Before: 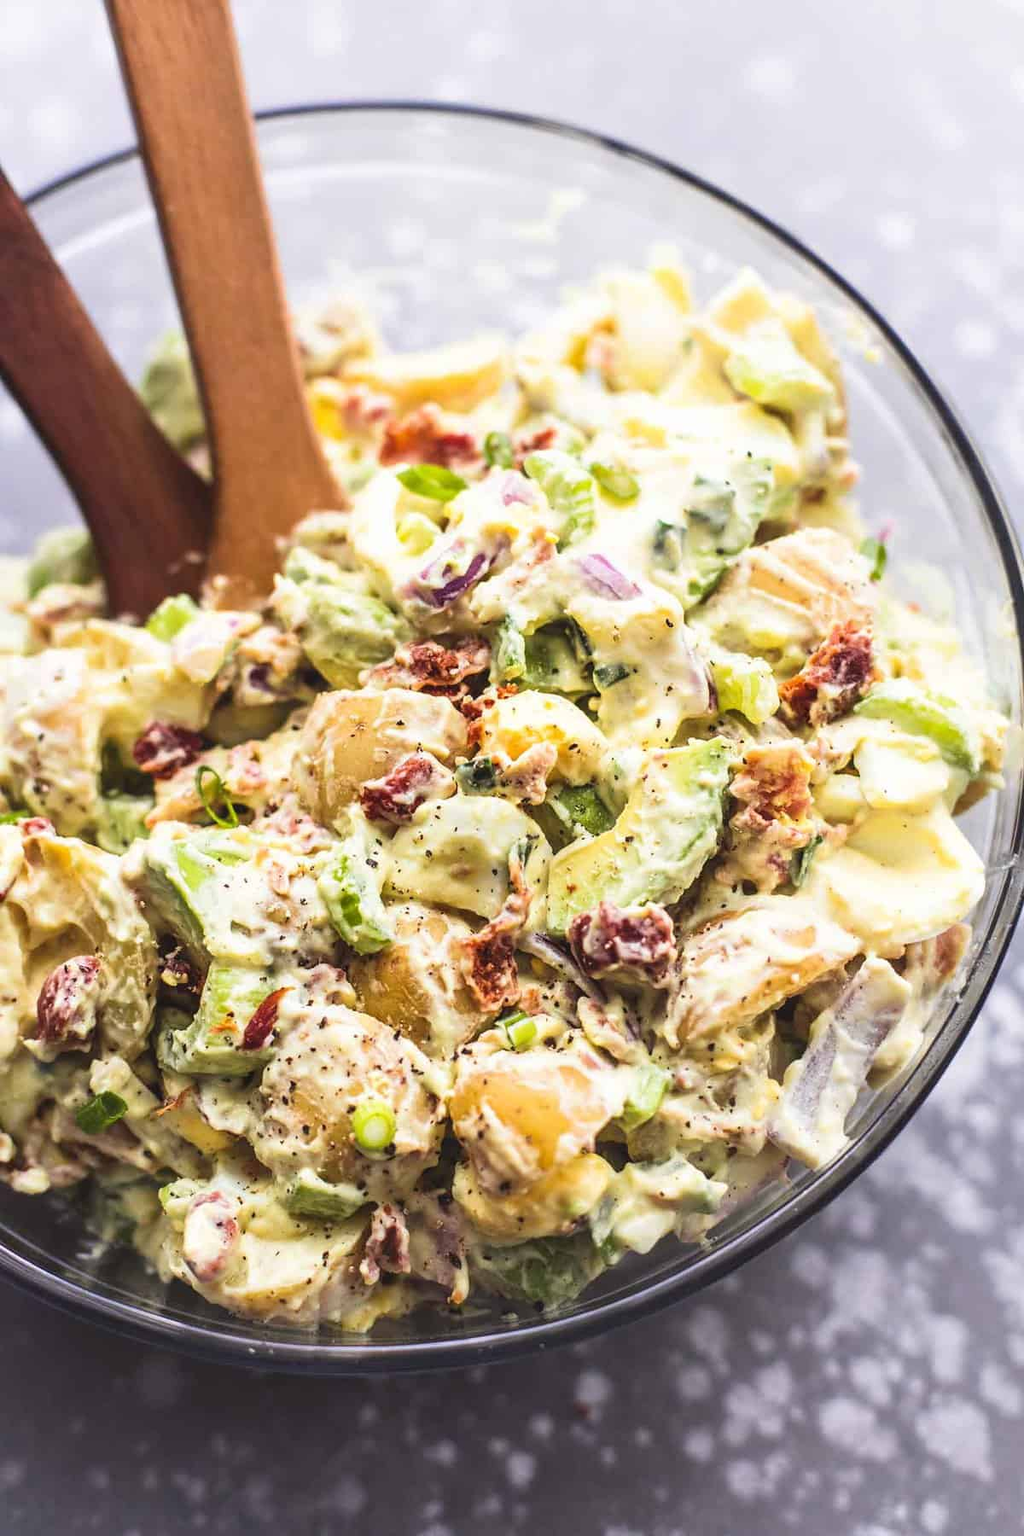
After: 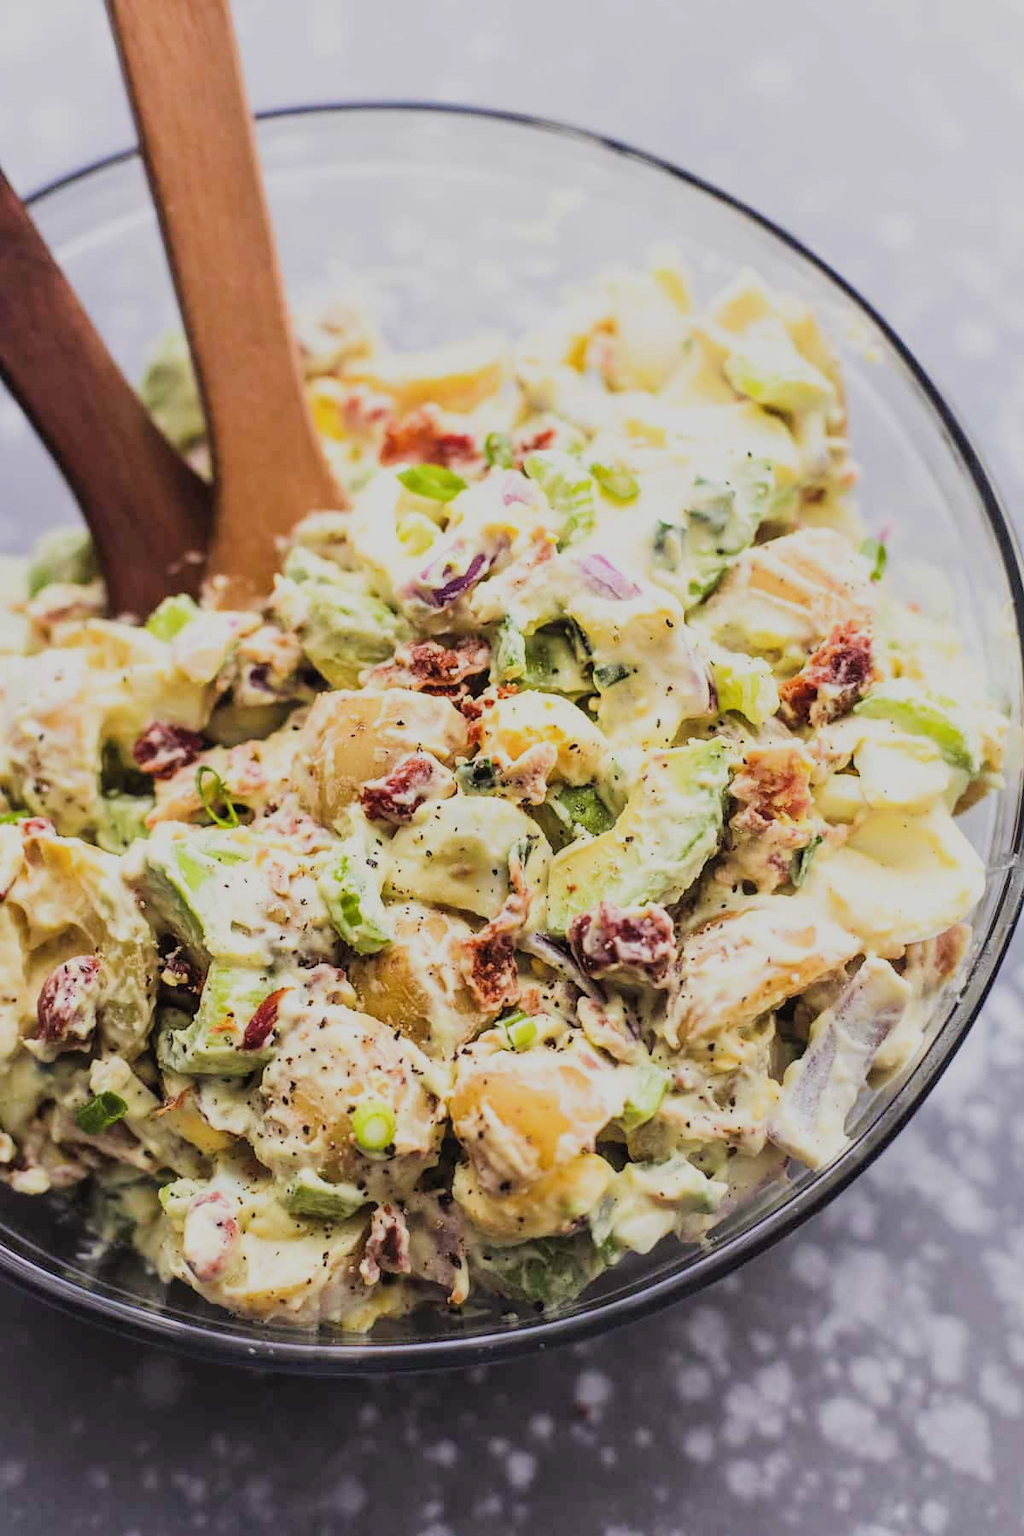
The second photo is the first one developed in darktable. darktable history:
filmic rgb: black relative exposure -7.49 EV, white relative exposure 4.87 EV, hardness 3.39
